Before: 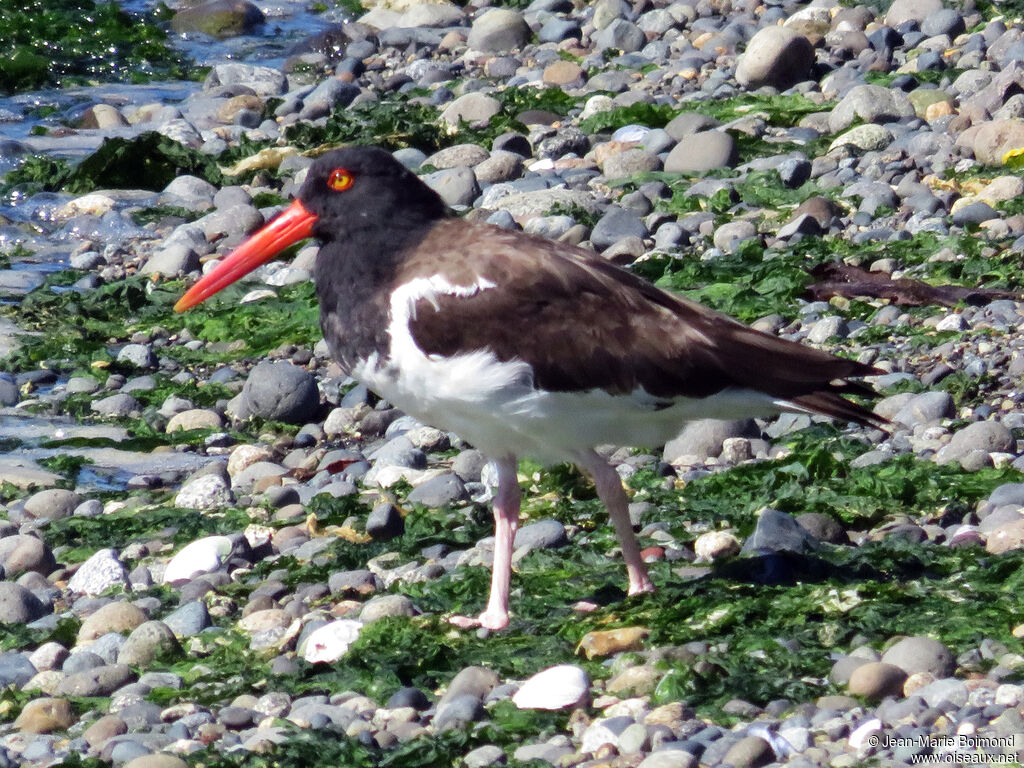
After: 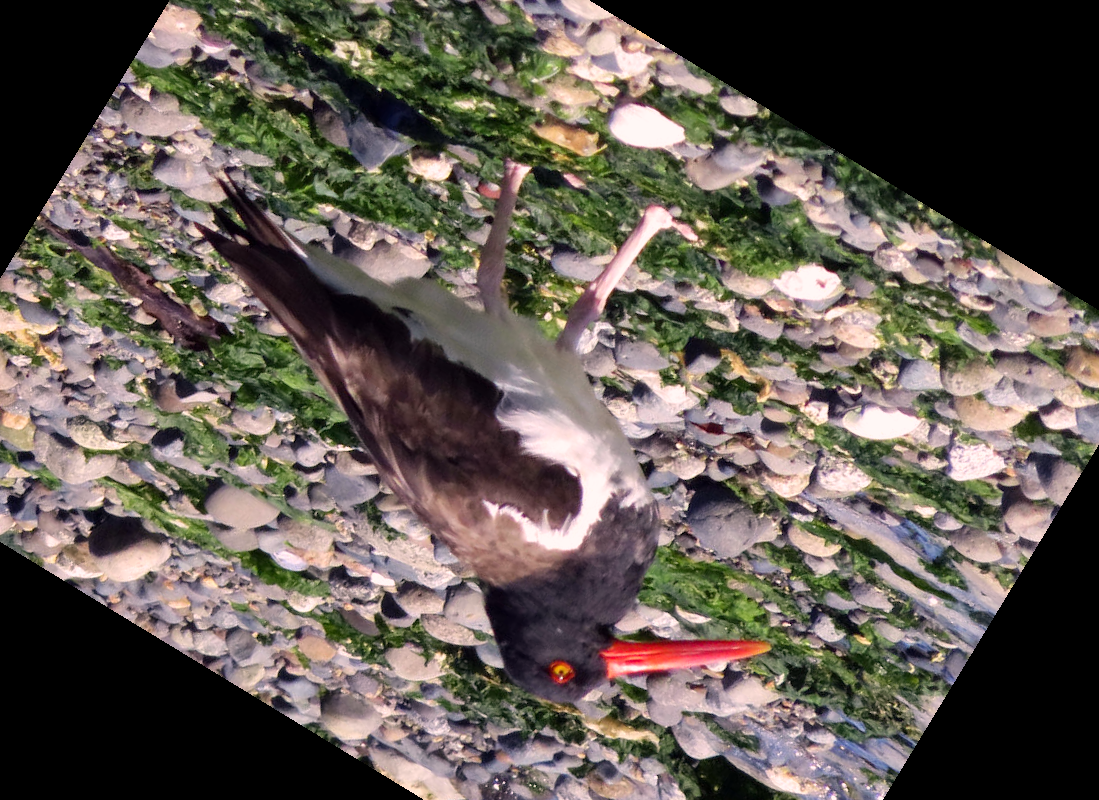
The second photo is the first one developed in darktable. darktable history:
crop and rotate: angle 148.68°, left 9.111%, top 15.603%, right 4.588%, bottom 17.041%
color correction: highlights a* 12.23, highlights b* 5.41
color balance rgb: global vibrance 10%
